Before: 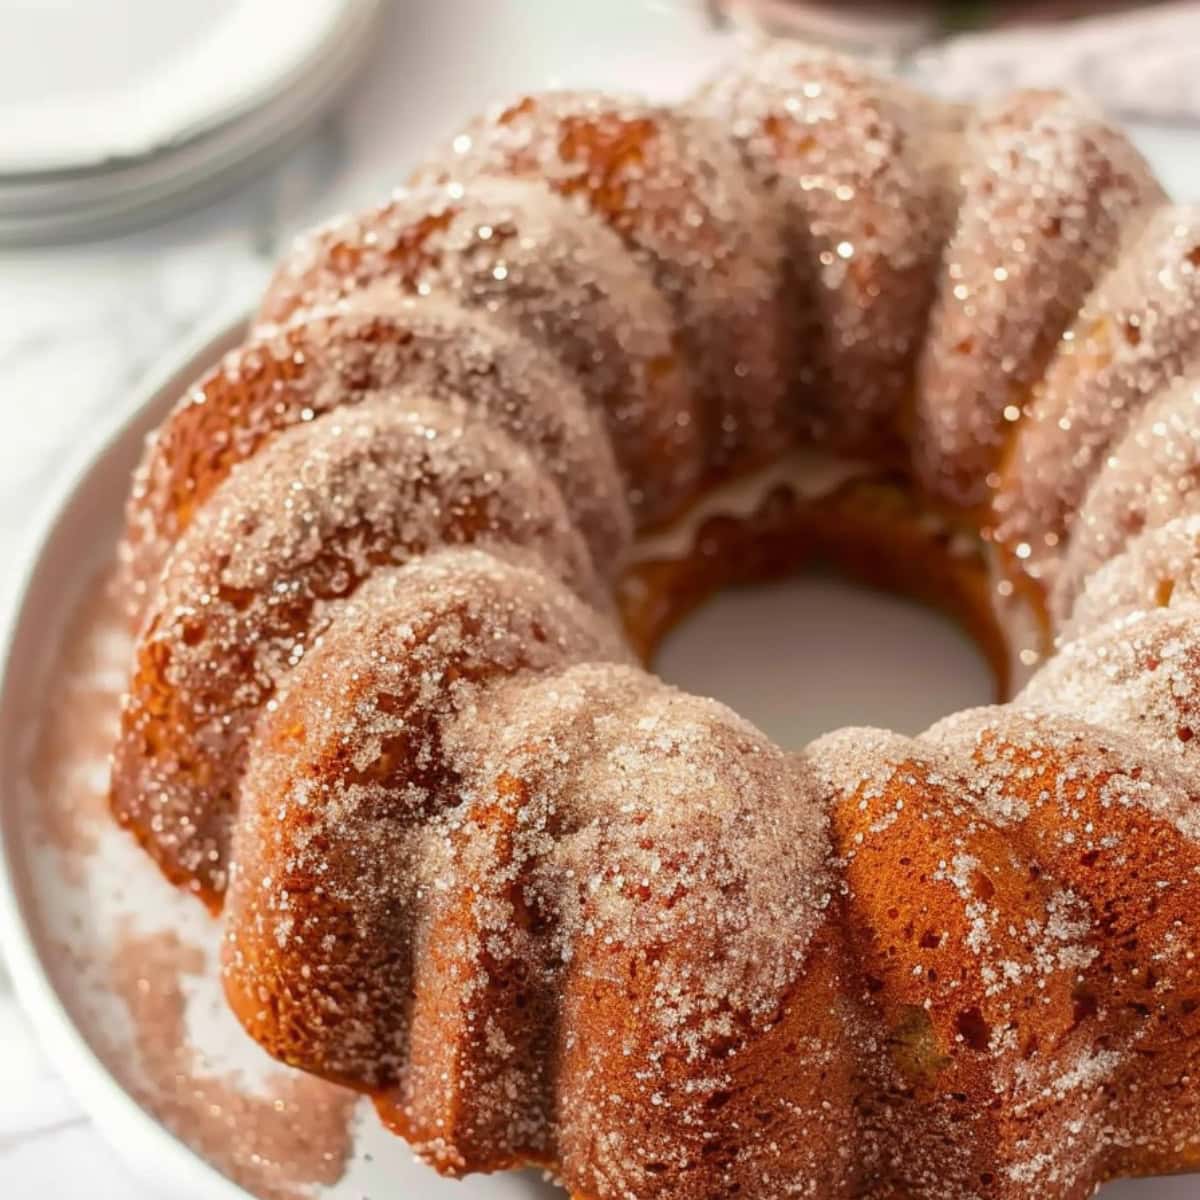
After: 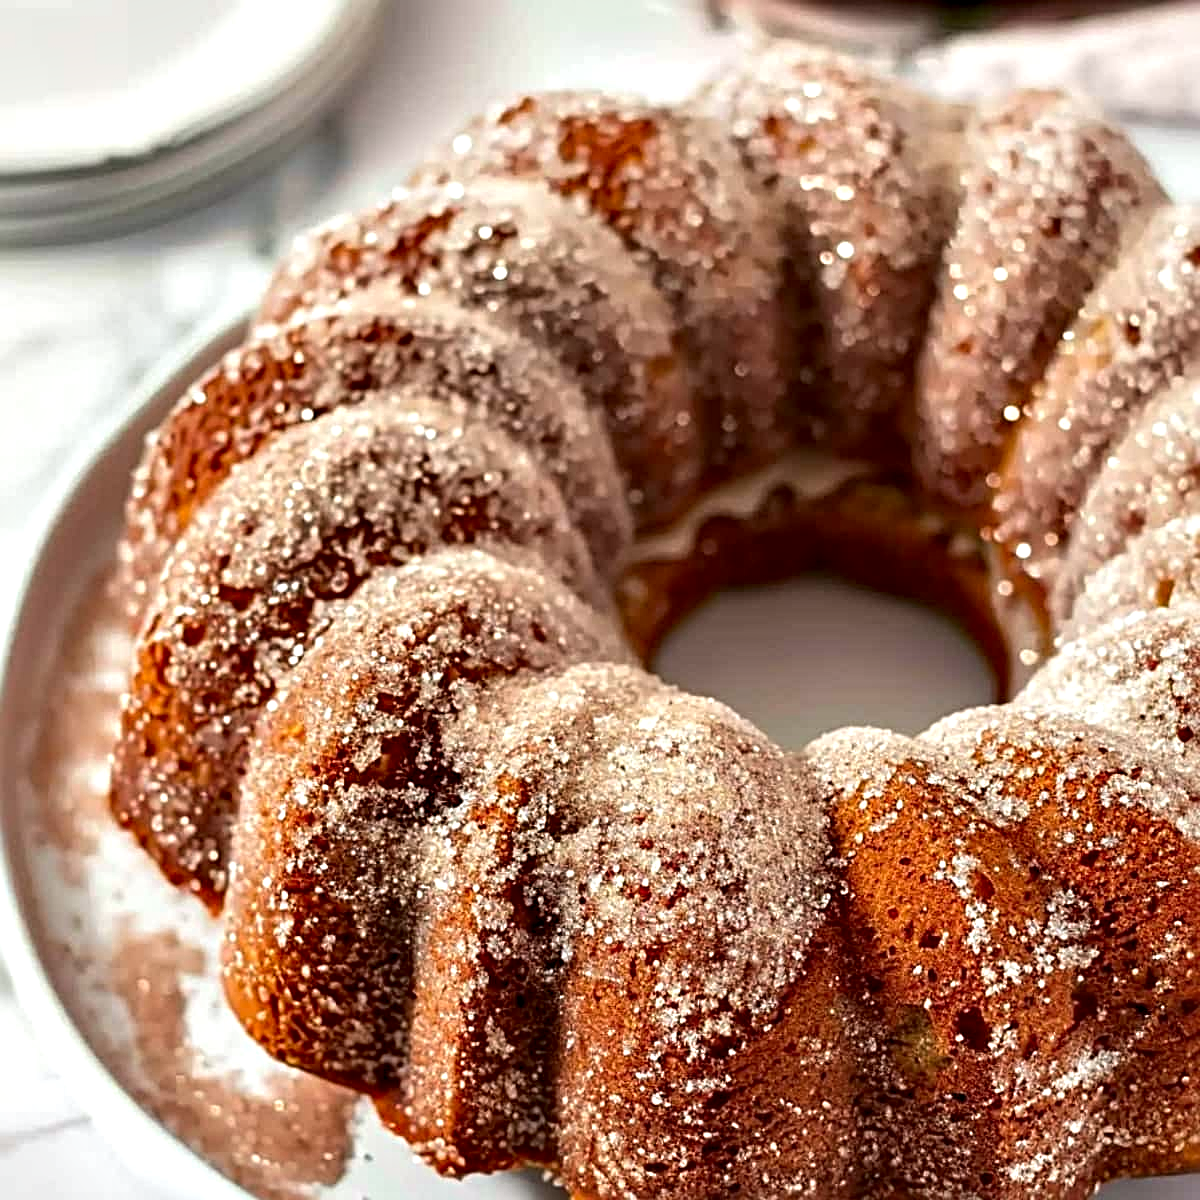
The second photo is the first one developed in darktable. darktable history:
sharpen: radius 3.997
contrast equalizer: y [[0.6 ×6], [0.55 ×6], [0 ×6], [0 ×6], [0 ×6]]
